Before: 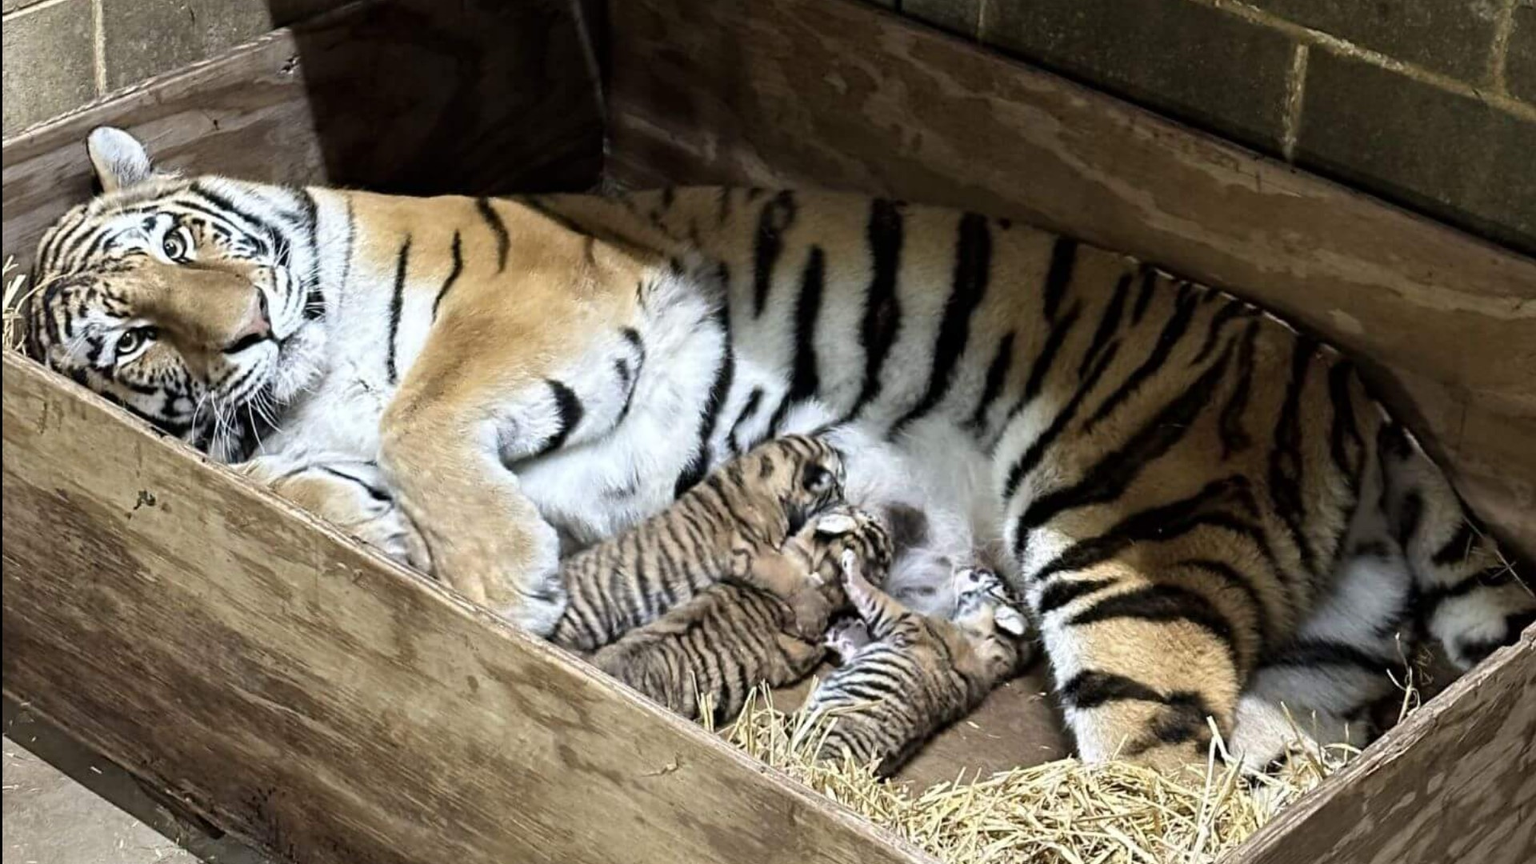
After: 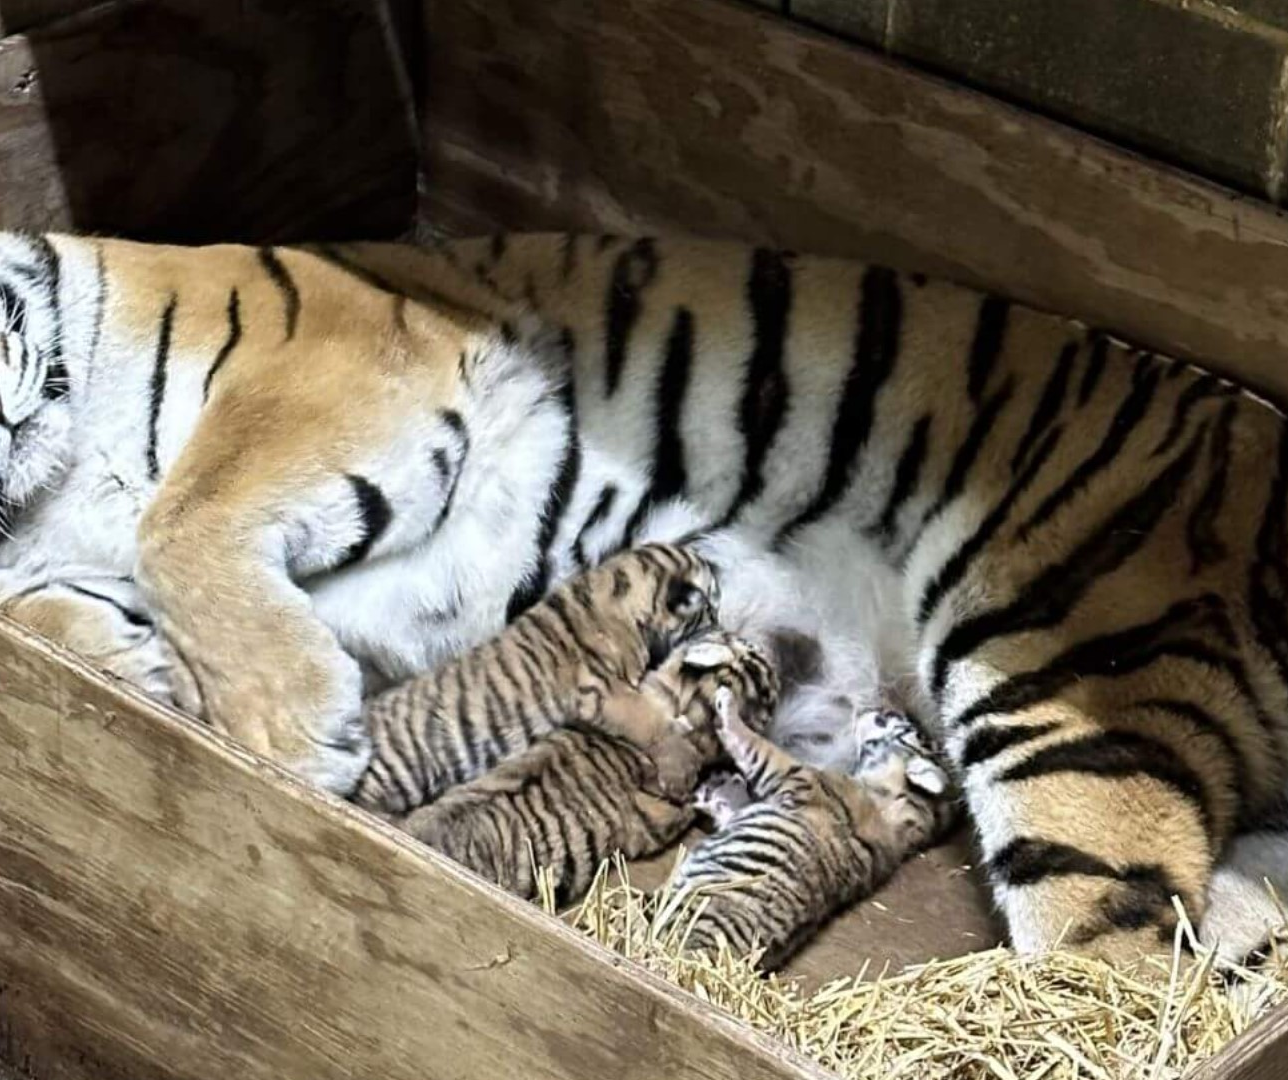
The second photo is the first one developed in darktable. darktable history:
crop and rotate: left 17.559%, right 15.333%
